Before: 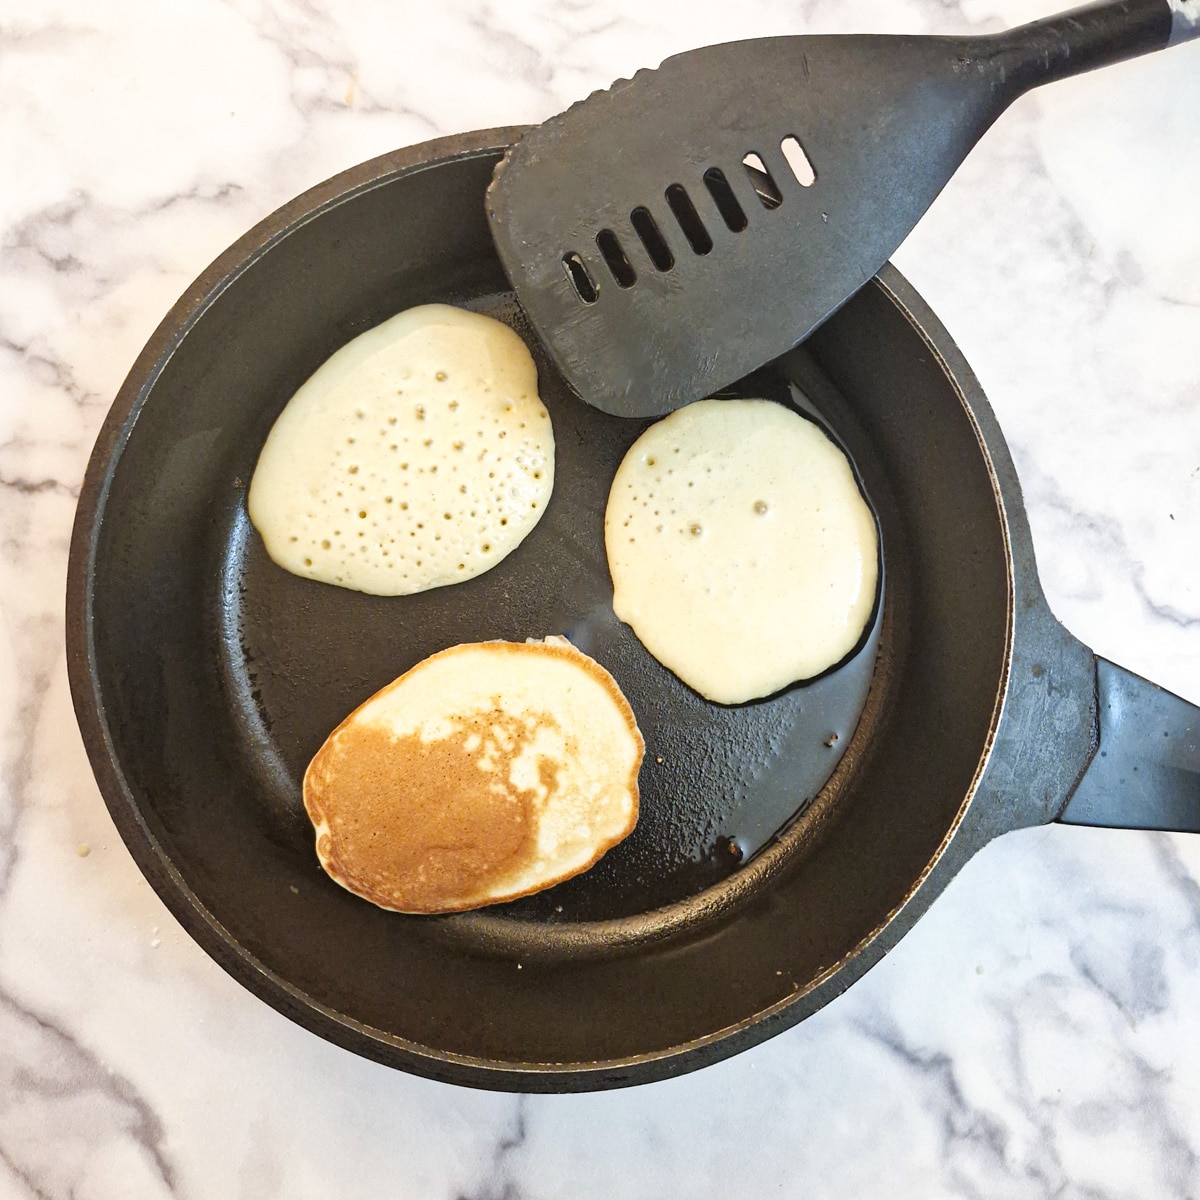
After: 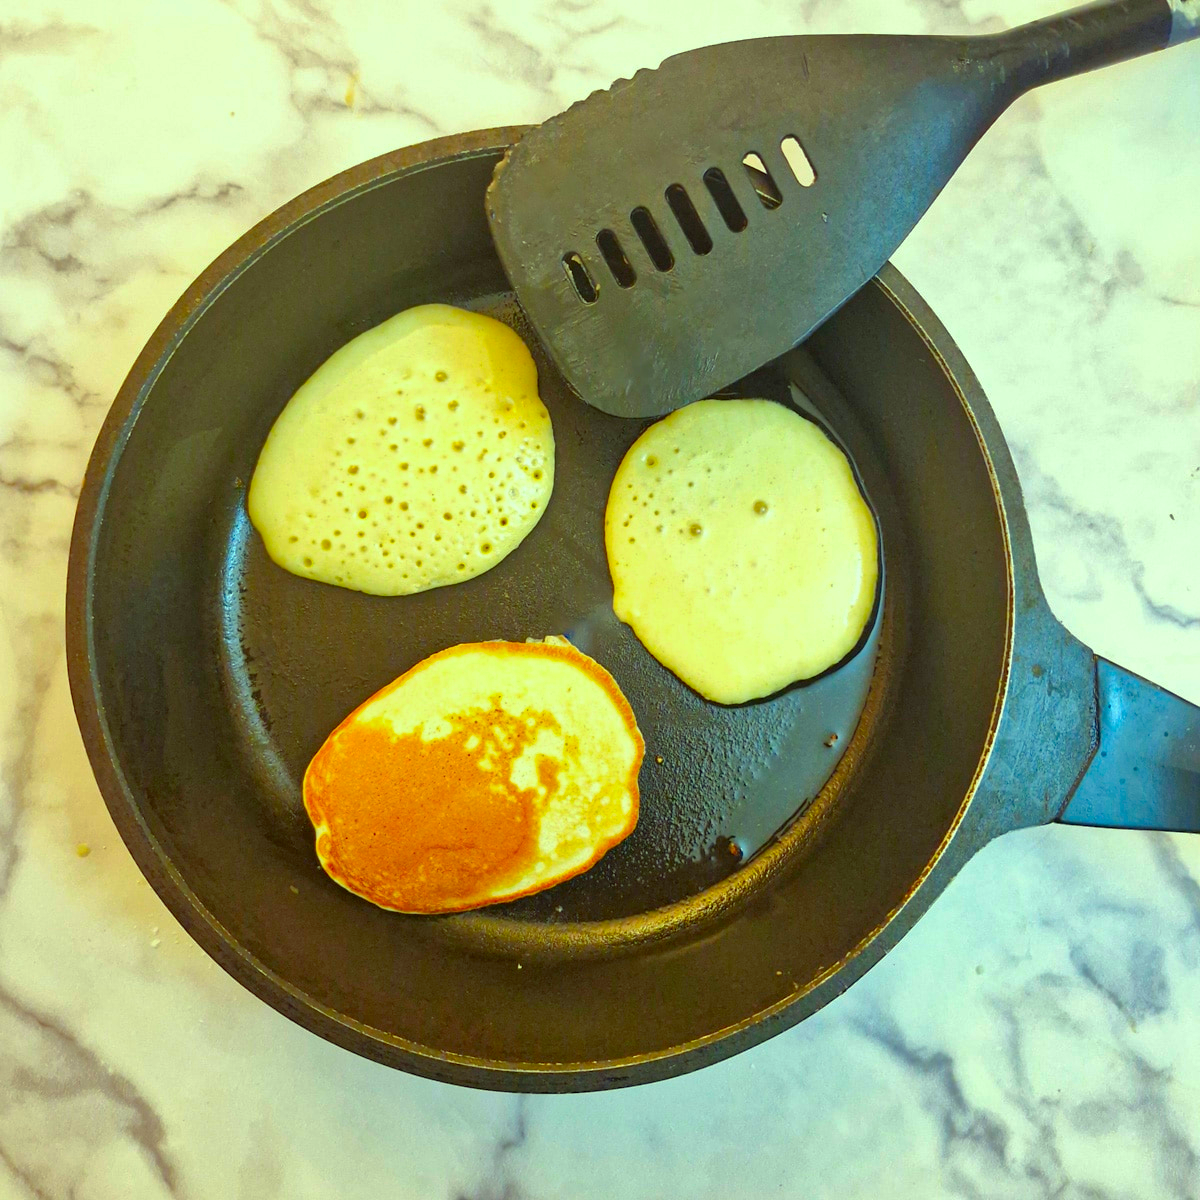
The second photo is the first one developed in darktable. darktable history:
color correction: highlights a* -11.14, highlights b* 9.81, saturation 1.71
shadows and highlights: on, module defaults
contrast brightness saturation: contrast 0.036, saturation 0.152
